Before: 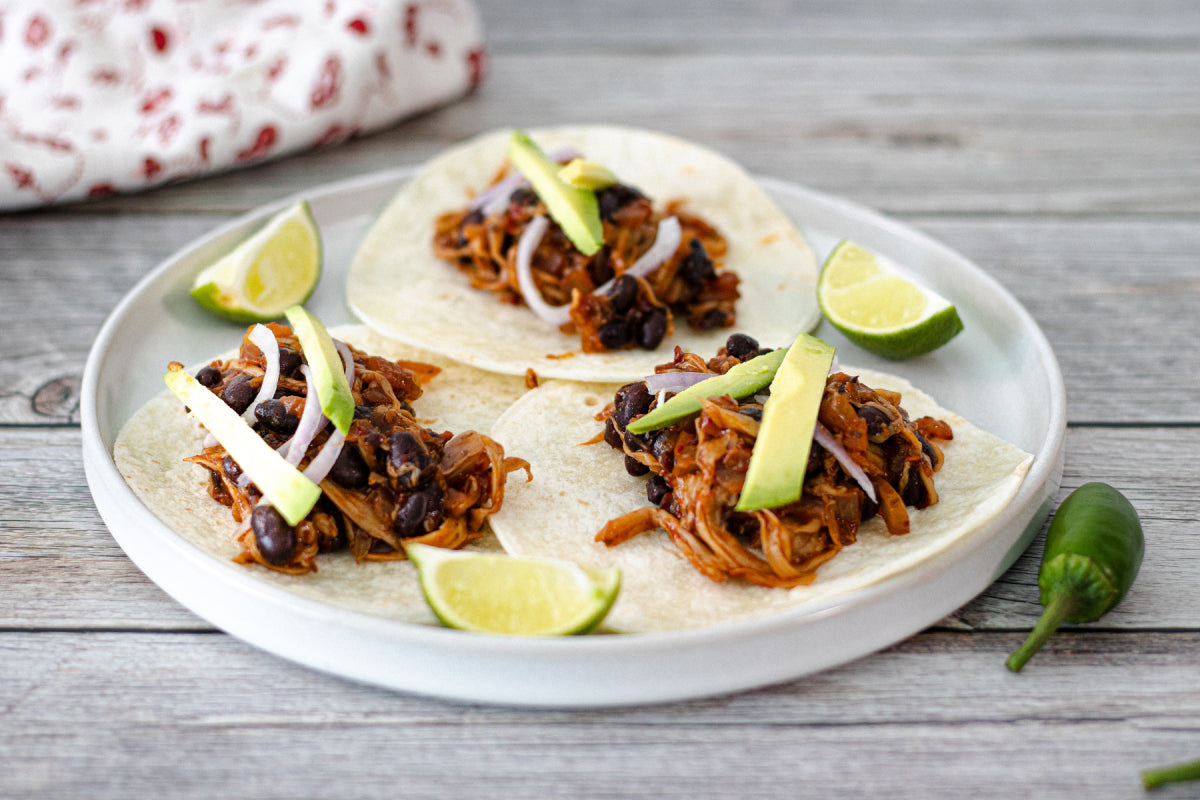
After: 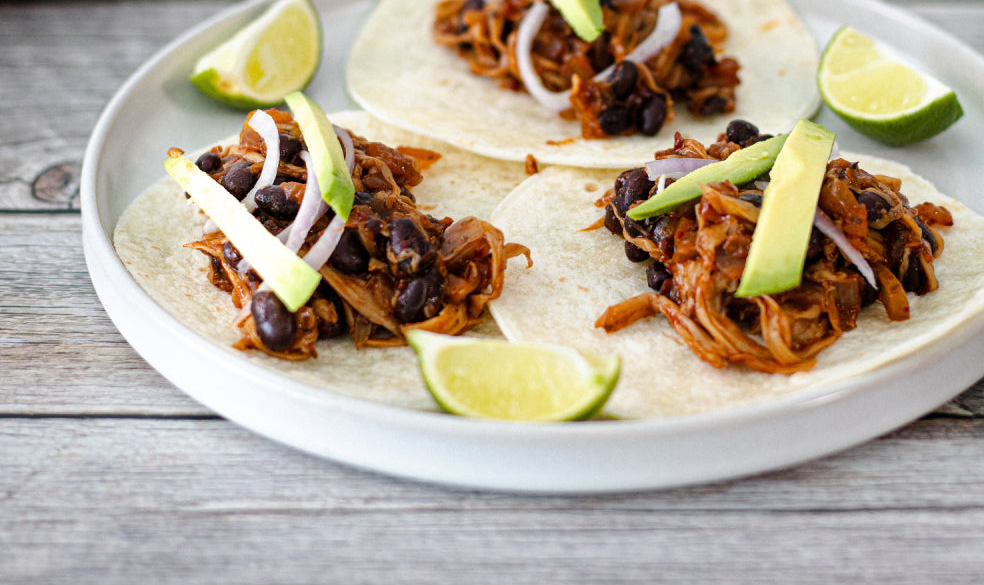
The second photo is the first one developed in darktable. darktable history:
crop: top 26.772%, right 17.947%
